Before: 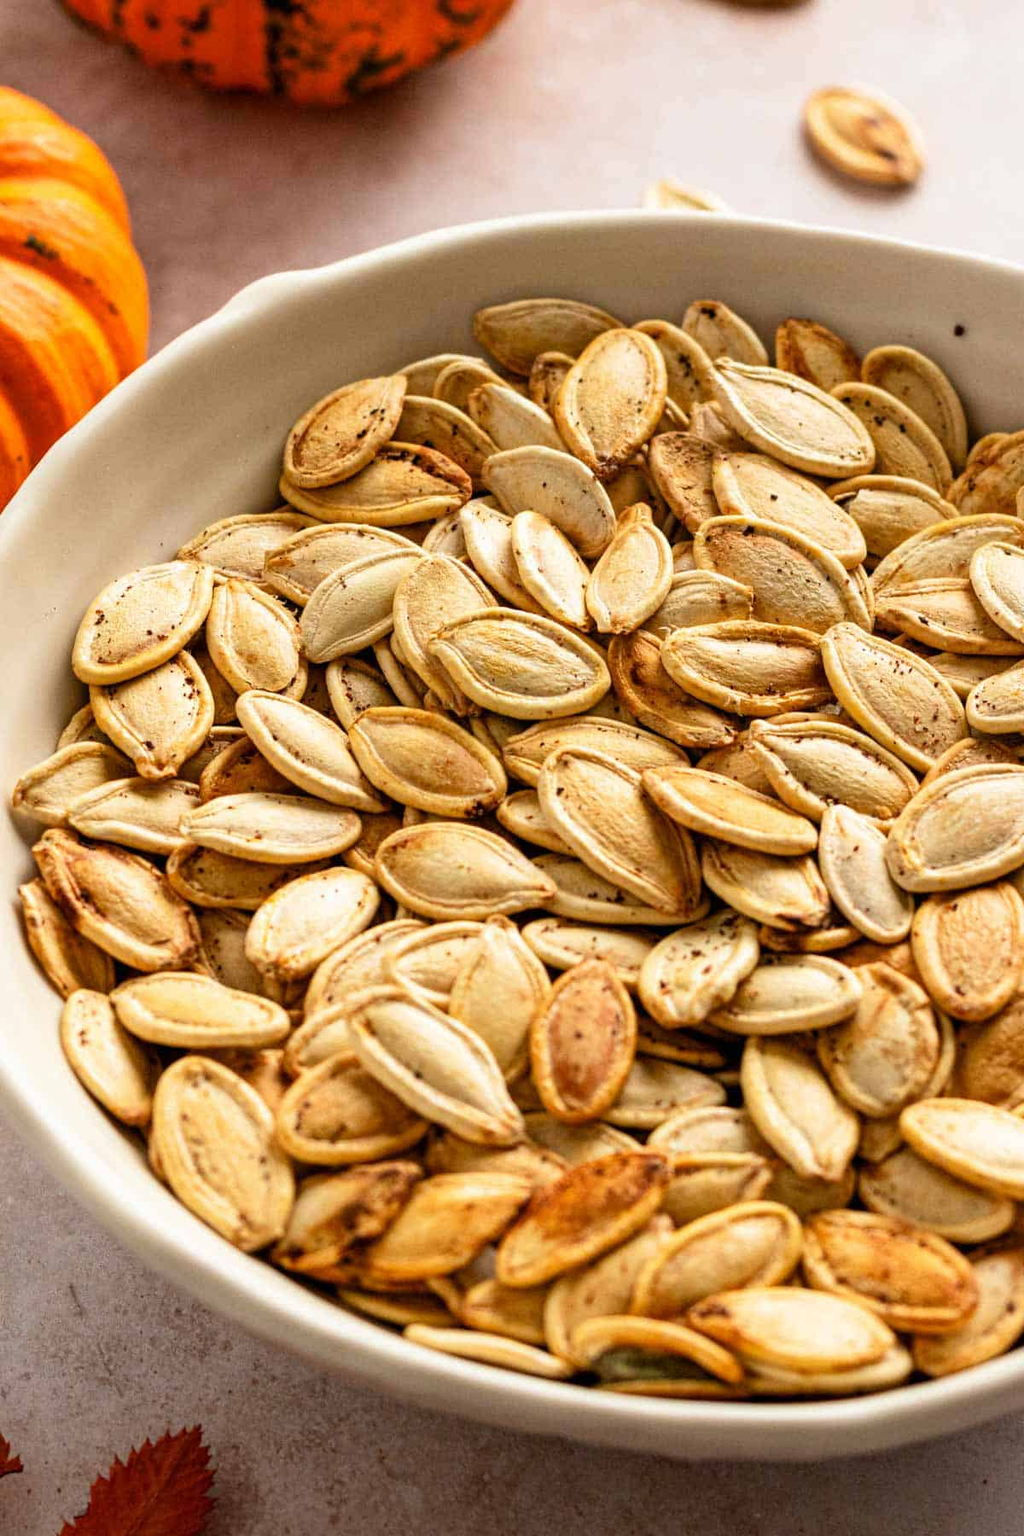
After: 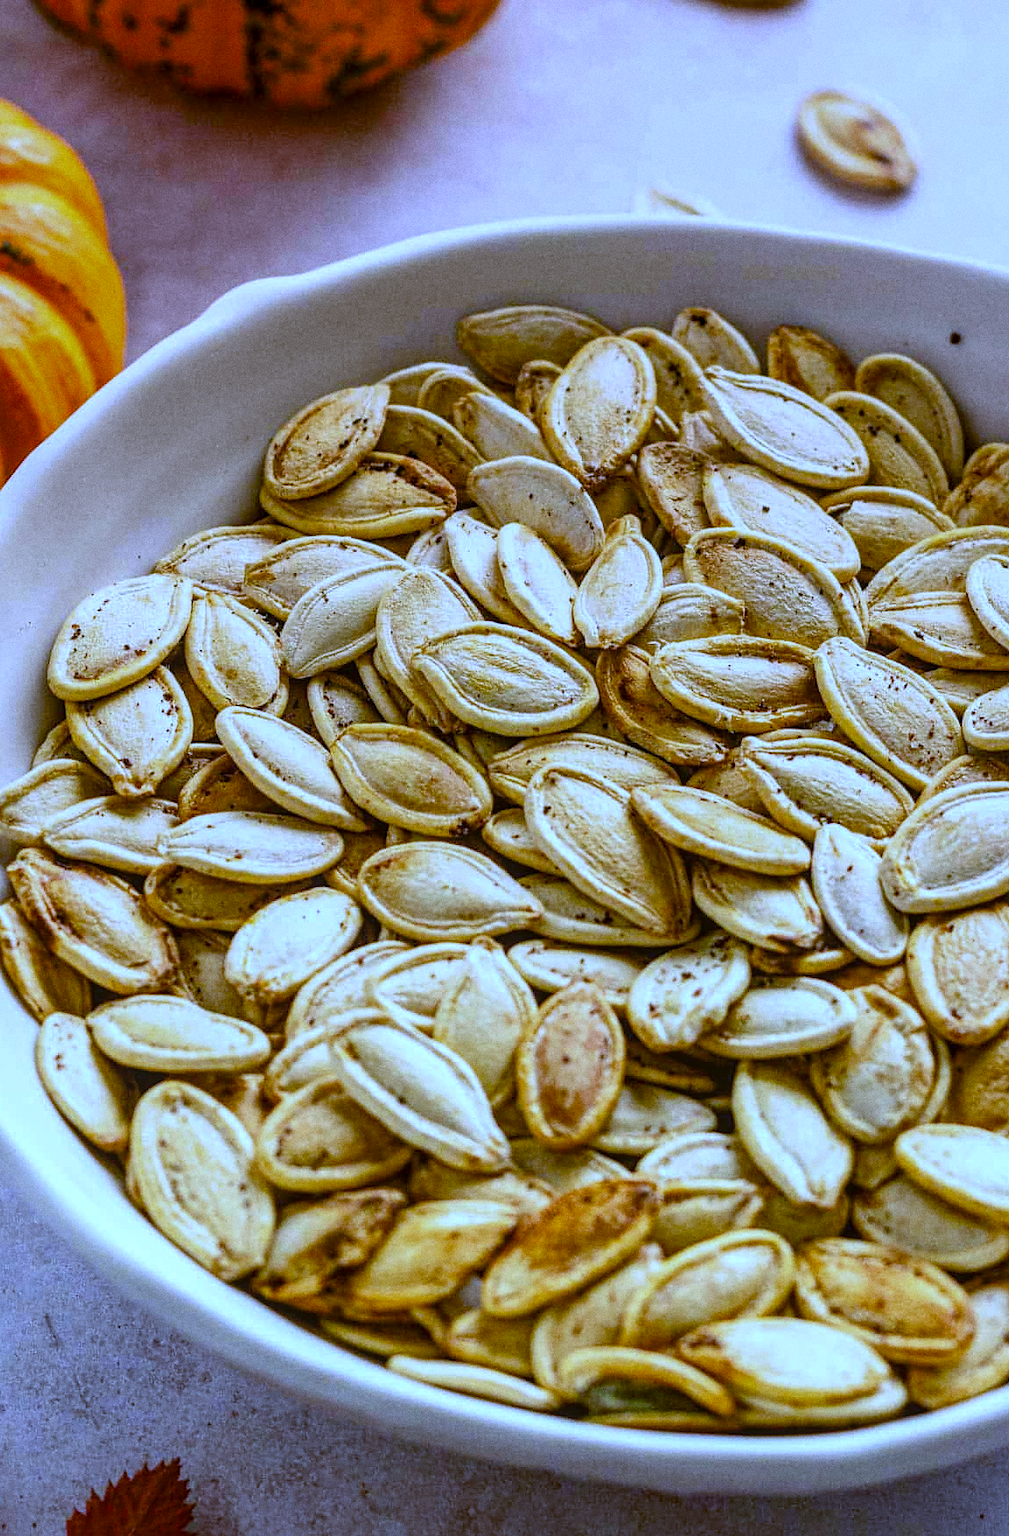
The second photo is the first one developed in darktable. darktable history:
graduated density: density 0.38 EV, hardness 21%, rotation -6.11°, saturation 32%
sharpen: radius 0.969, amount 0.604
color balance: lift [1.004, 1.002, 1.002, 0.998], gamma [1, 1.007, 1.002, 0.993], gain [1, 0.977, 1.013, 1.023], contrast -3.64%
local contrast: on, module defaults
grain: coarseness 0.09 ISO
color balance rgb: perceptual saturation grading › global saturation 20%, perceptual saturation grading › highlights -25%, perceptual saturation grading › shadows 25%
white balance: red 0.766, blue 1.537
crop and rotate: left 2.536%, right 1.107%, bottom 2.246%
